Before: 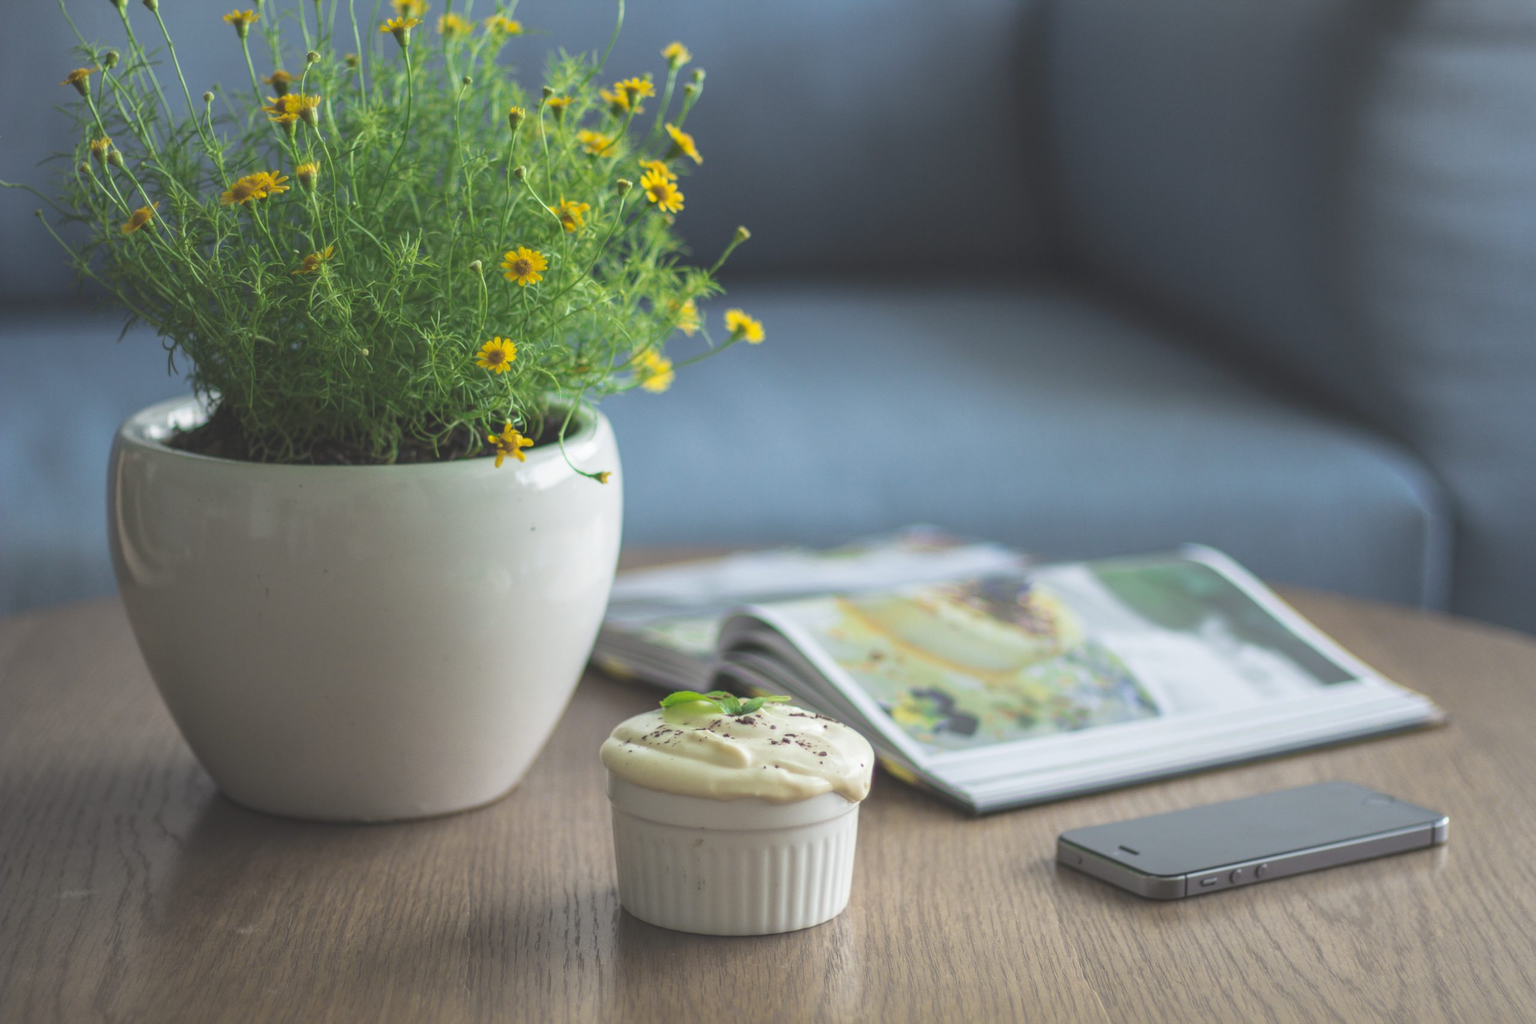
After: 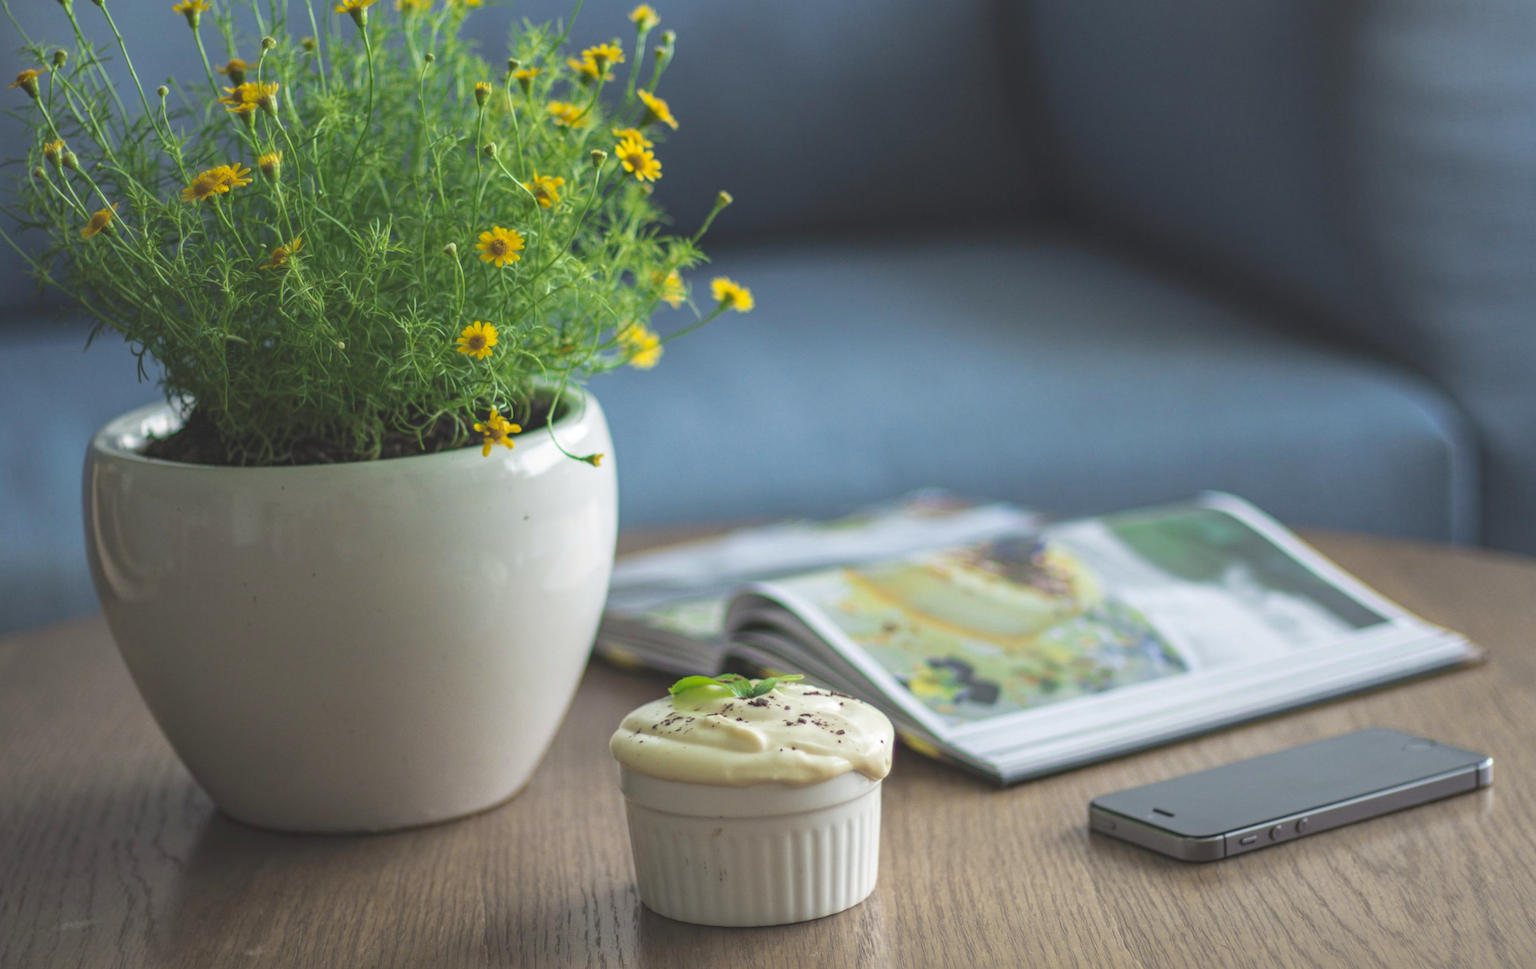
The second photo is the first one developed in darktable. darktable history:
haze removal: compatibility mode true, adaptive false
rotate and perspective: rotation -3.52°, crop left 0.036, crop right 0.964, crop top 0.081, crop bottom 0.919
